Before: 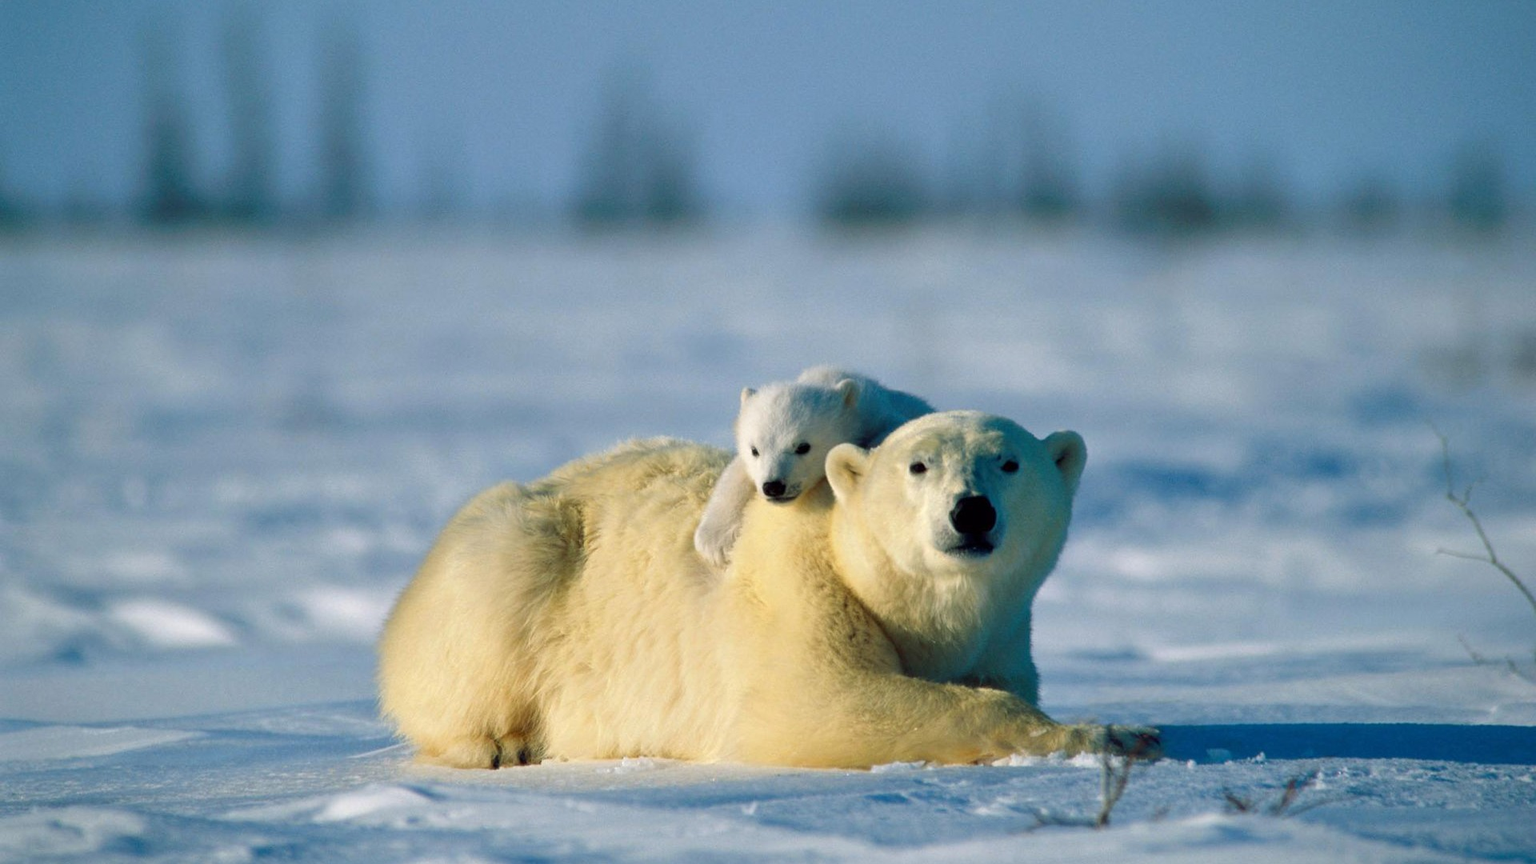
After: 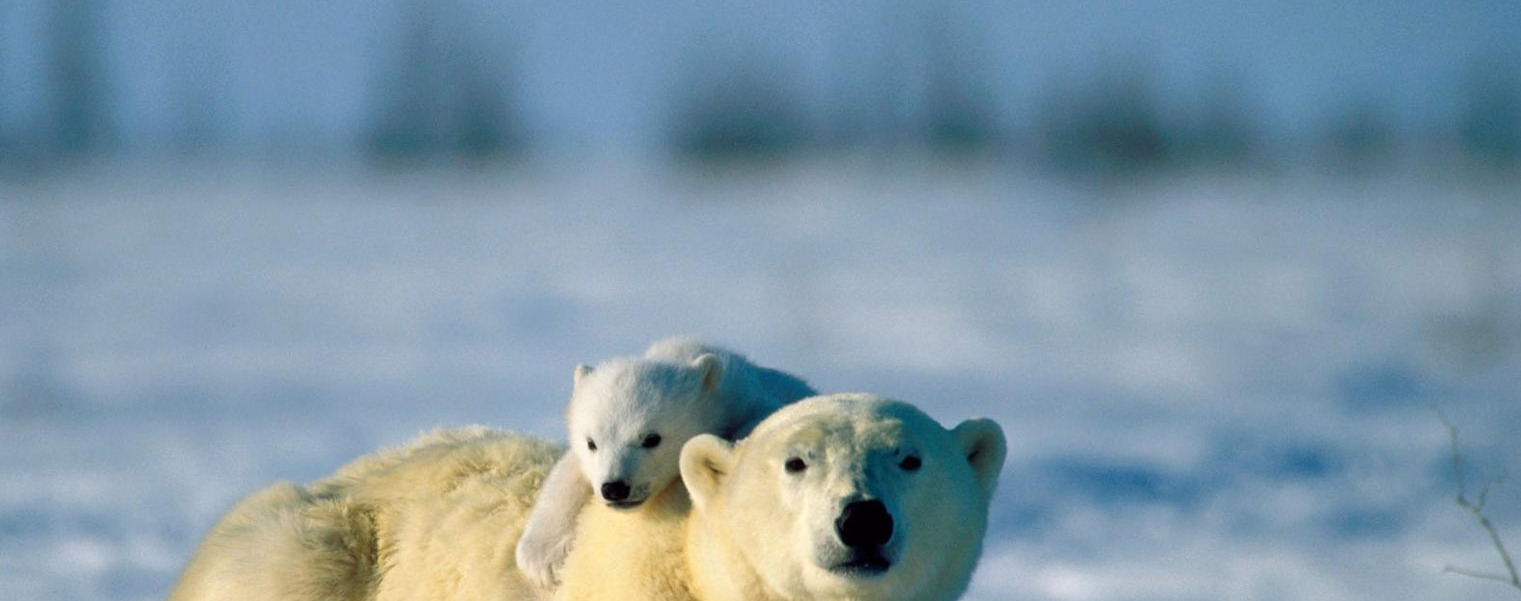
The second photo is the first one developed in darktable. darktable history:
crop: left 18.374%, top 11.127%, right 2.401%, bottom 33.171%
shadows and highlights: shadows -0.554, highlights 39.6
